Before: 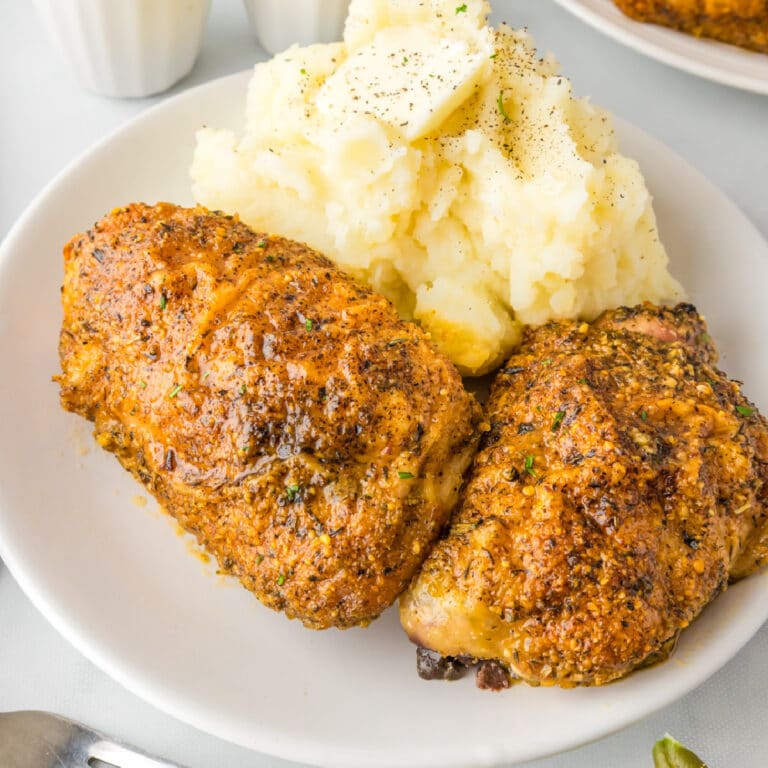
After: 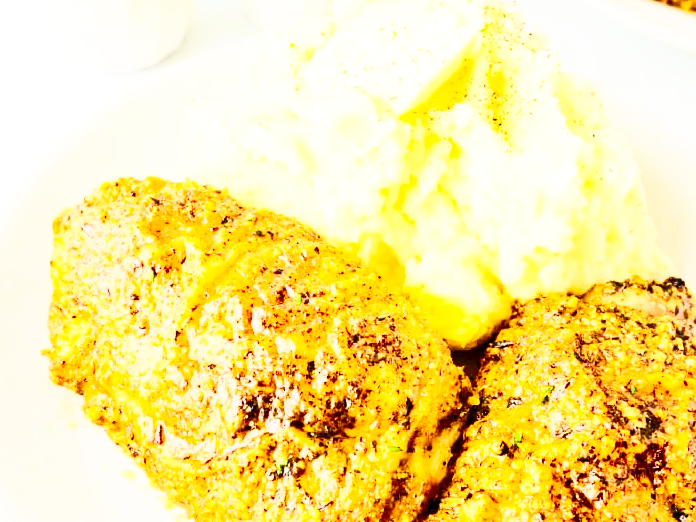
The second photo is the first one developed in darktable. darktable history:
contrast brightness saturation: contrast 0.613, brightness 0.335, saturation 0.142
base curve: curves: ch0 [(0, 0) (0.028, 0.03) (0.121, 0.232) (0.46, 0.748) (0.859, 0.968) (1, 1)], preserve colors none
exposure: black level correction 0.007, exposure 0.159 EV, compensate highlight preservation false
crop: left 1.544%, top 3.434%, right 7.736%, bottom 28.493%
